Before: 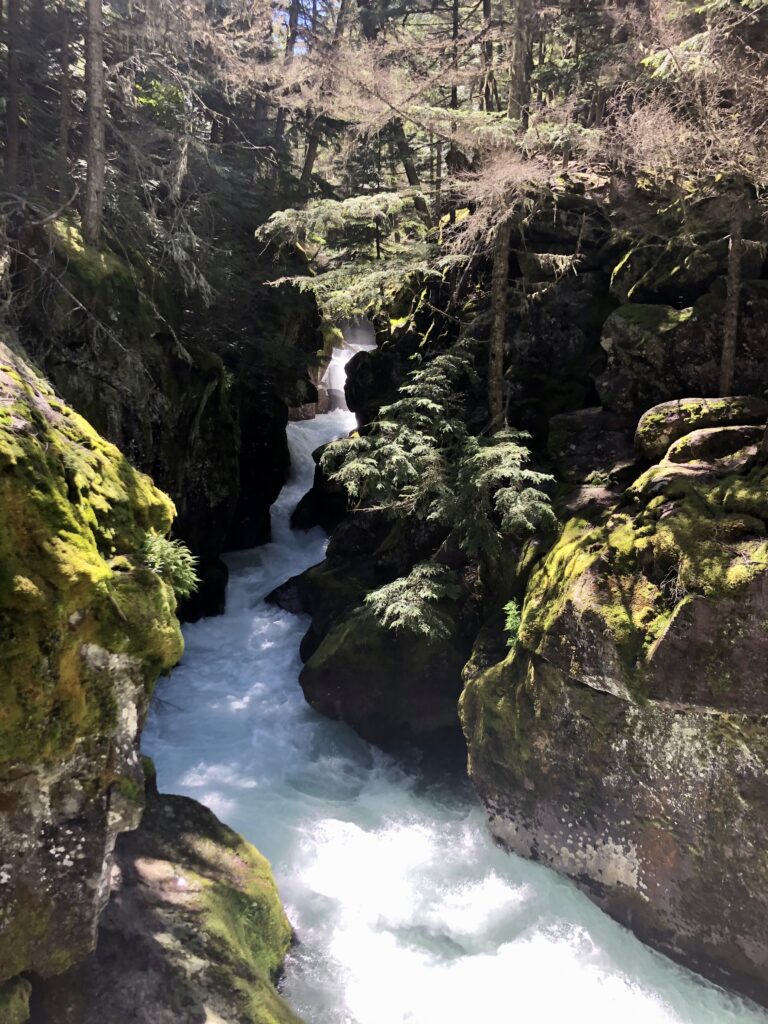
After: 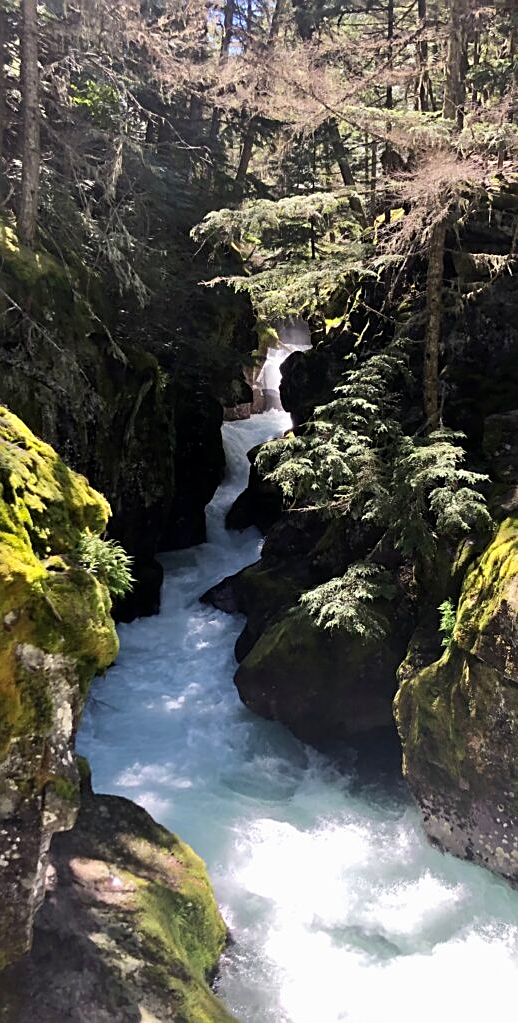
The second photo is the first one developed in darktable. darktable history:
crop and rotate: left 8.549%, right 23.879%
sharpen: on, module defaults
